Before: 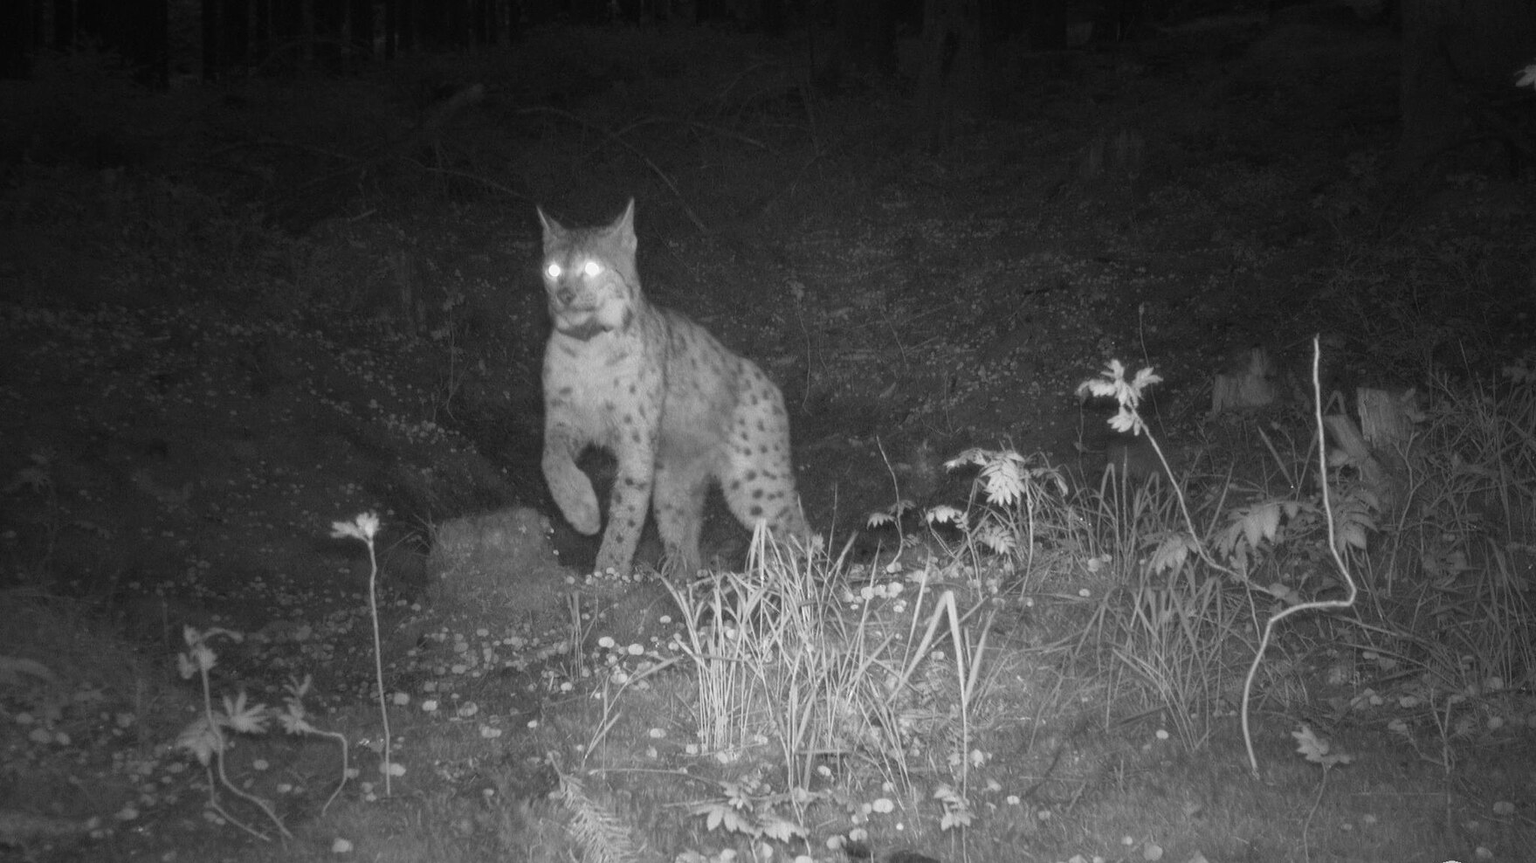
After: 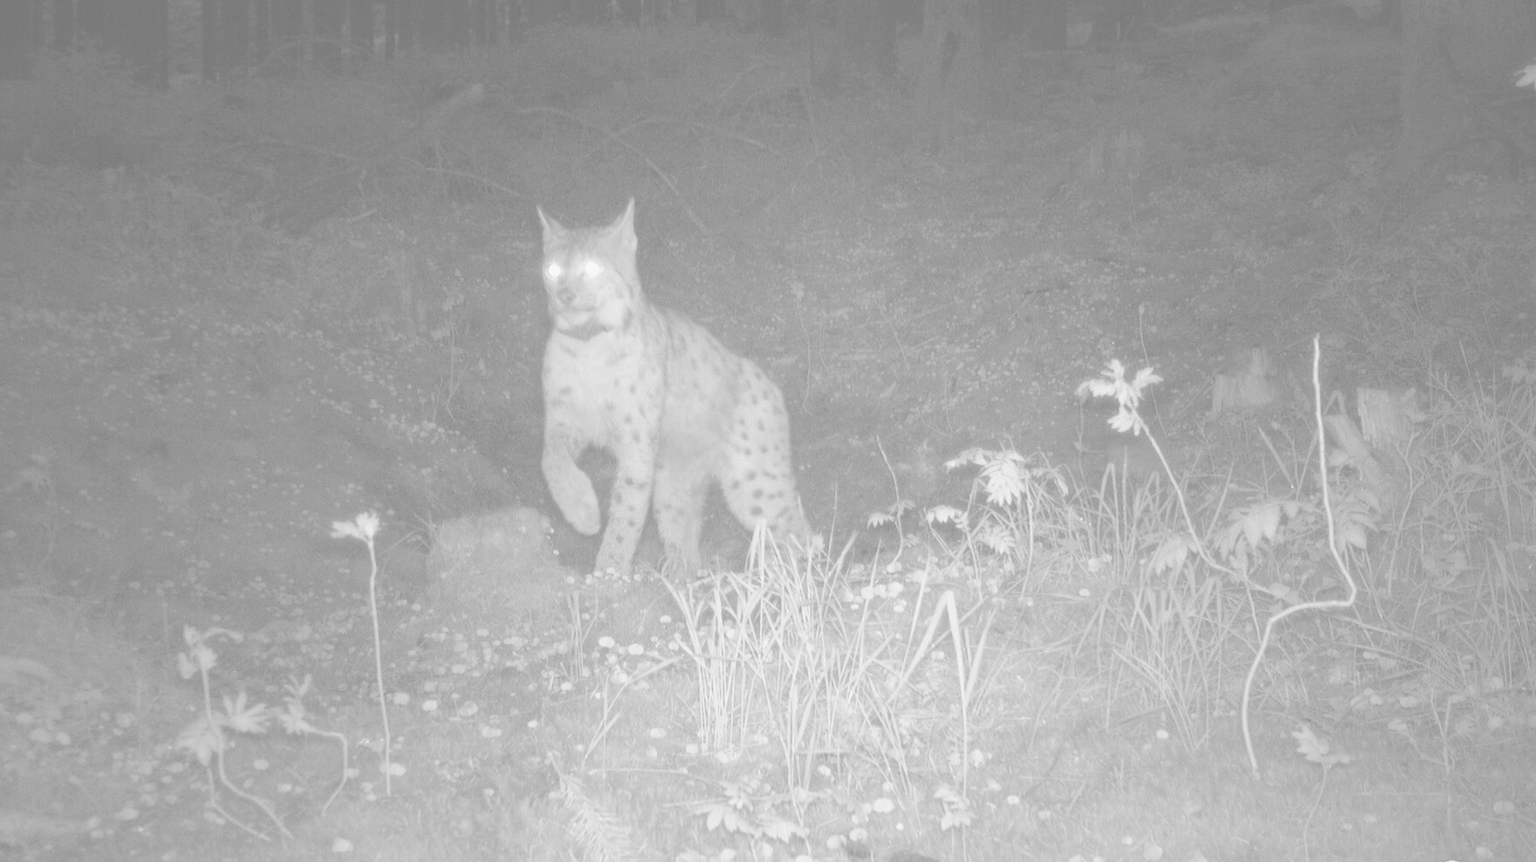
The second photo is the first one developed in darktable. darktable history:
contrast brightness saturation: contrast -0.323, brightness 0.75, saturation -0.787
exposure: black level correction 0, exposure 0.7 EV, compensate exposure bias true, compensate highlight preservation false
